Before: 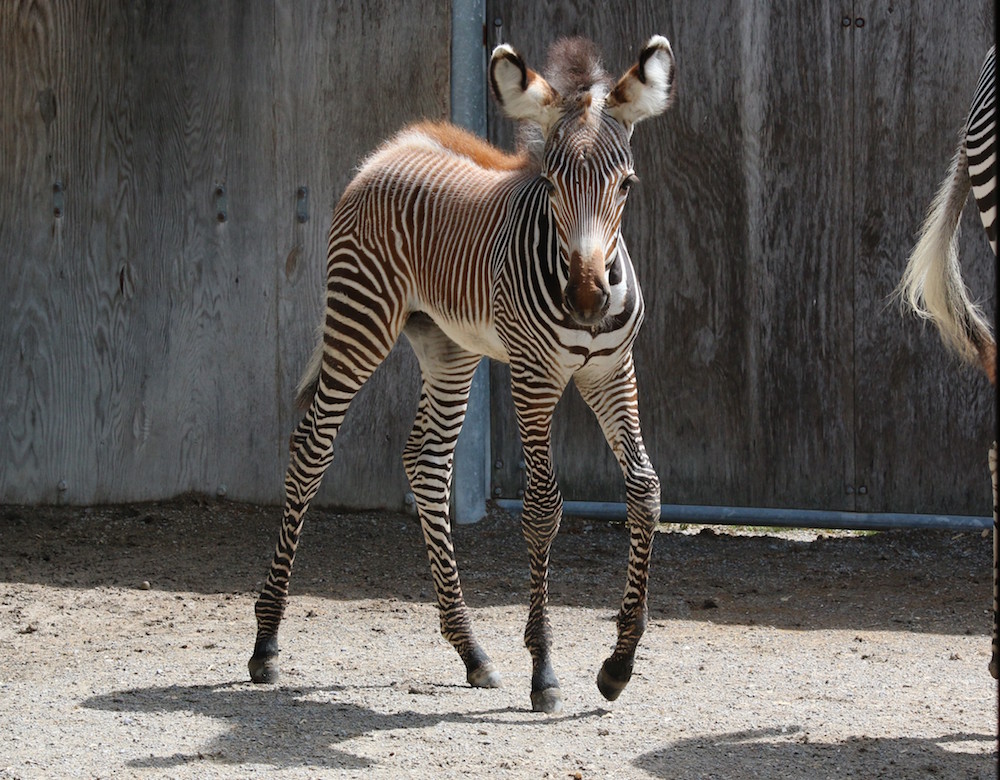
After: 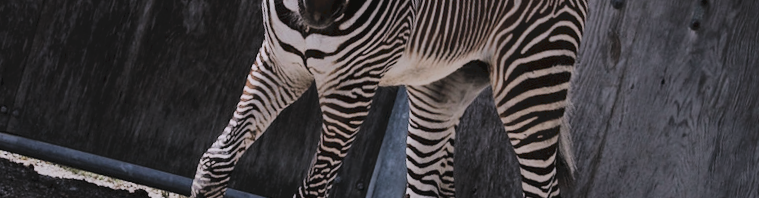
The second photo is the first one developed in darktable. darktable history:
filmic rgb: black relative exposure -5 EV, hardness 2.88, contrast 1.3, highlights saturation mix -10%
contrast brightness saturation: contrast 0.1, saturation -0.3
tone equalizer: on, module defaults
haze removal: compatibility mode true, adaptive false
white balance: red 1.066, blue 1.119
tone curve: curves: ch0 [(0, 0) (0.003, 0.08) (0.011, 0.088) (0.025, 0.104) (0.044, 0.122) (0.069, 0.141) (0.1, 0.161) (0.136, 0.181) (0.177, 0.209) (0.224, 0.246) (0.277, 0.293) (0.335, 0.343) (0.399, 0.399) (0.468, 0.464) (0.543, 0.54) (0.623, 0.616) (0.709, 0.694) (0.801, 0.757) (0.898, 0.821) (1, 1)], preserve colors none
crop and rotate: angle 16.12°, top 30.835%, bottom 35.653%
